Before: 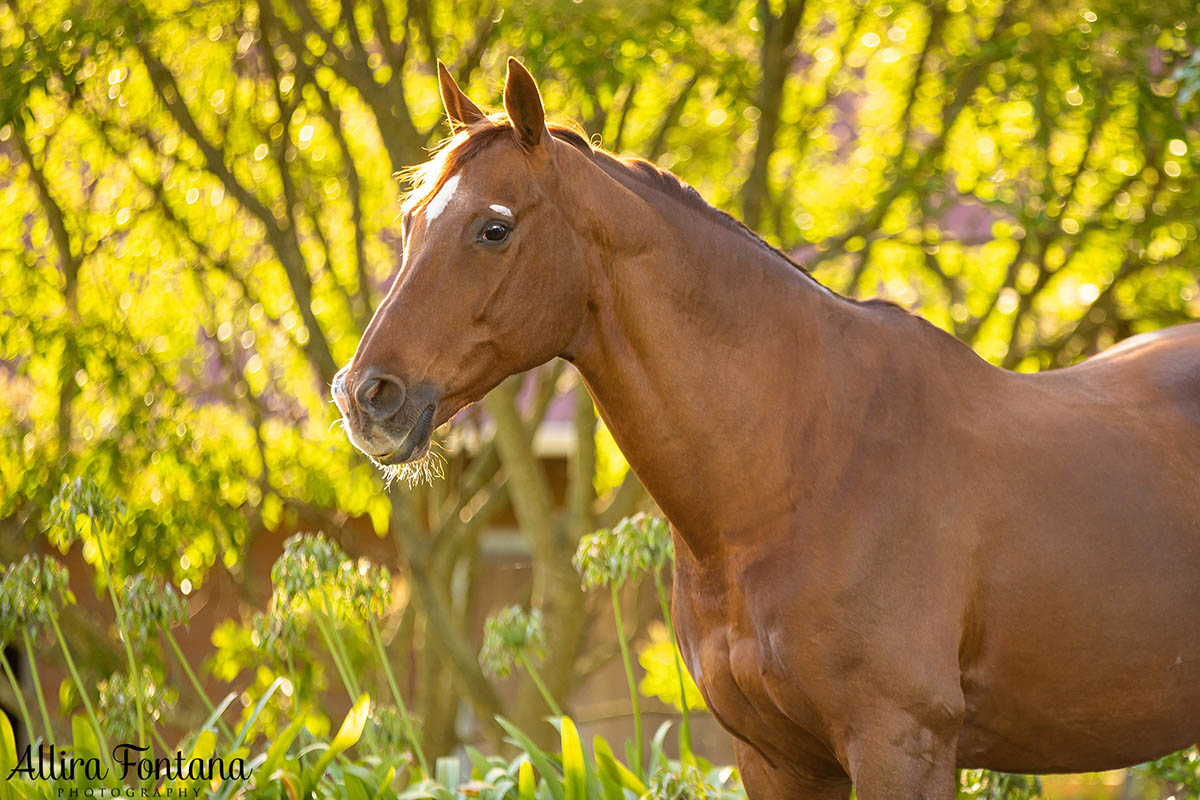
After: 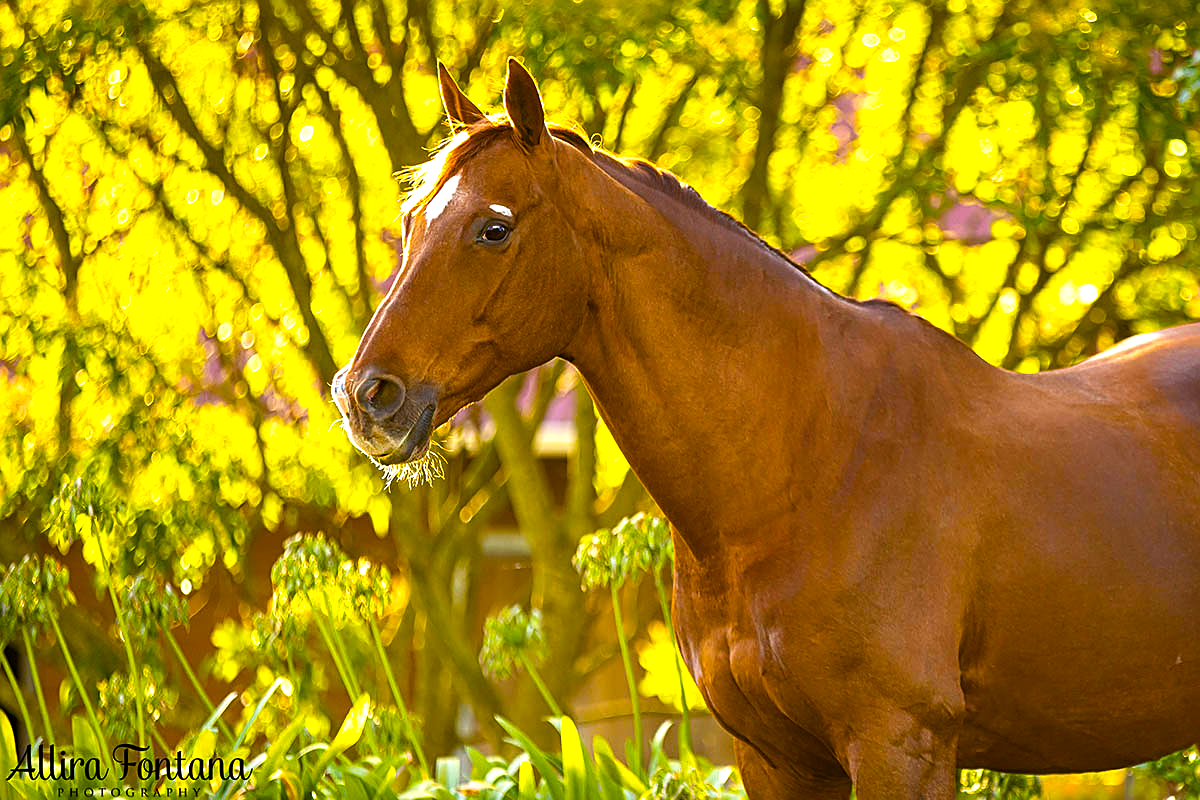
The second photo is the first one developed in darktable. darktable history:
sharpen: on, module defaults
color balance rgb: linear chroma grading › global chroma 9%, perceptual saturation grading › global saturation 36%, perceptual saturation grading › shadows 35%, perceptual brilliance grading › global brilliance 15%, perceptual brilliance grading › shadows -35%, global vibrance 15%
